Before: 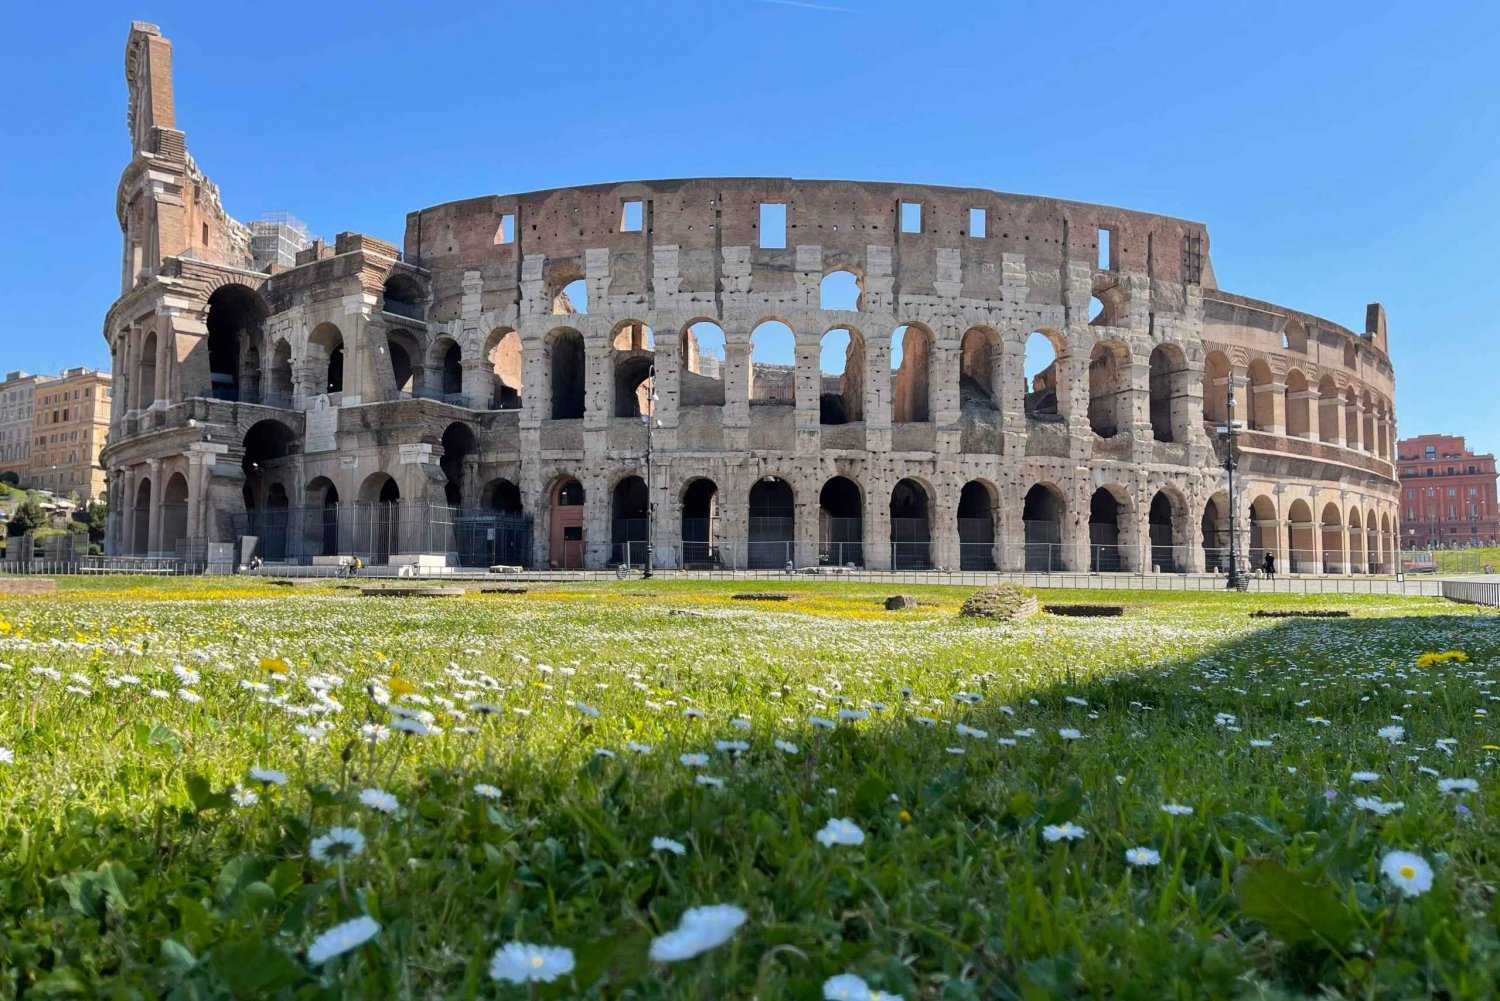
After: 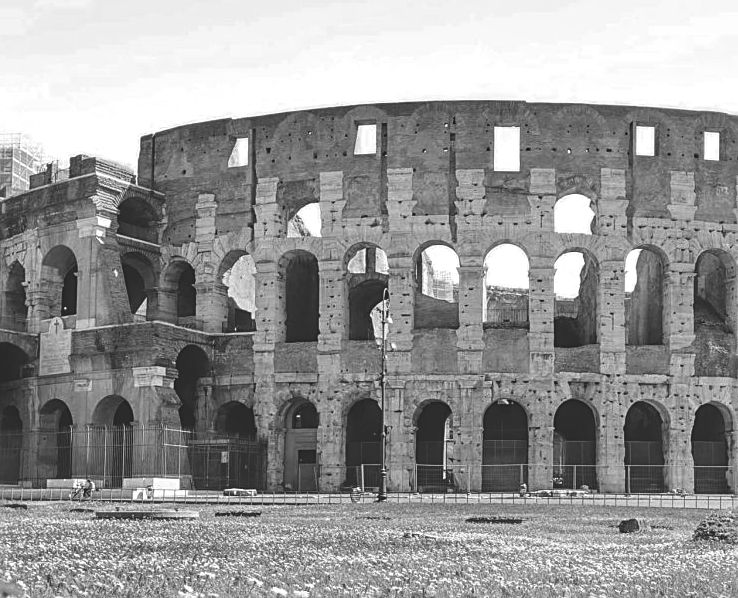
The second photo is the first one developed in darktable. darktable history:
crop: left 17.764%, top 7.699%, right 33.015%, bottom 32.487%
tone equalizer: on, module defaults
exposure: black level correction -0.03, compensate highlight preservation false
color zones: curves: ch0 [(0, 0.613) (0.01, 0.613) (0.245, 0.448) (0.498, 0.529) (0.642, 0.665) (0.879, 0.777) (0.99, 0.613)]; ch1 [(0, 0) (0.143, 0) (0.286, 0) (0.429, 0) (0.571, 0) (0.714, 0) (0.857, 0)]
local contrast: on, module defaults
sharpen: on, module defaults
levels: levels [0, 0.498, 1]
shadows and highlights: shadows -88.15, highlights -37.44, soften with gaussian
